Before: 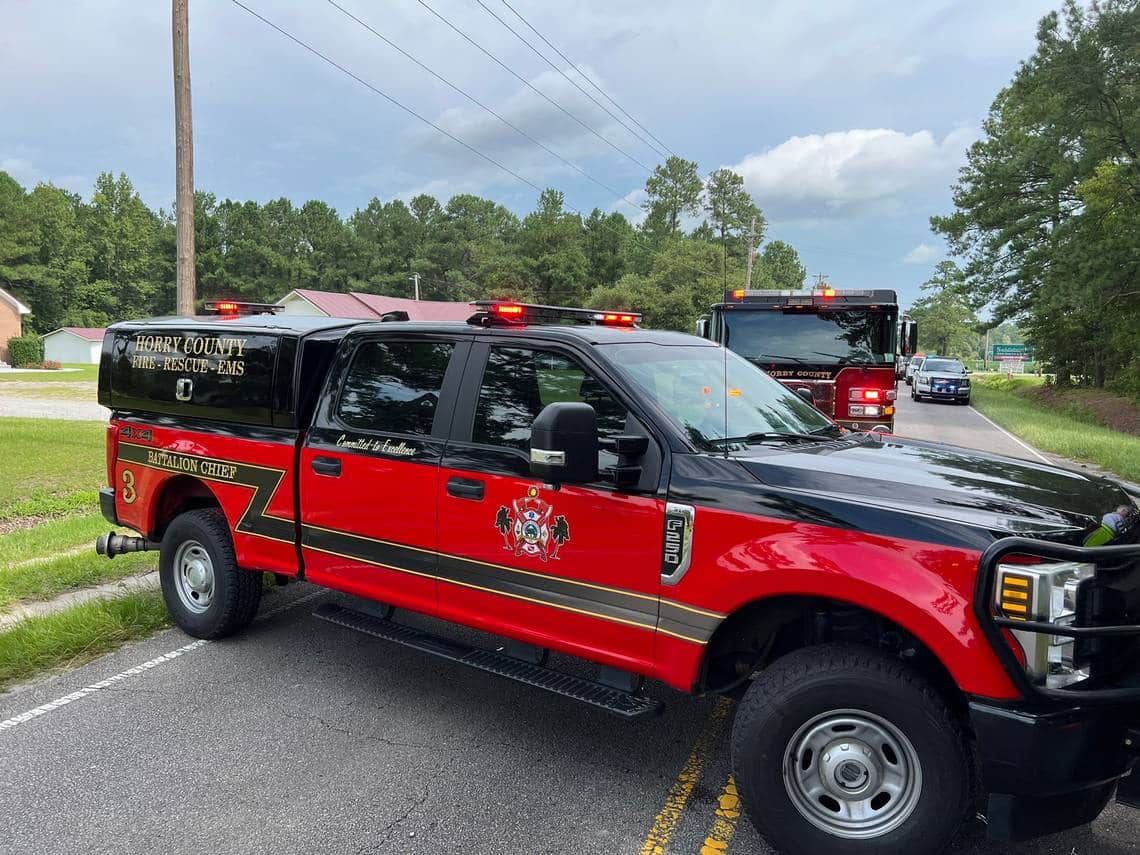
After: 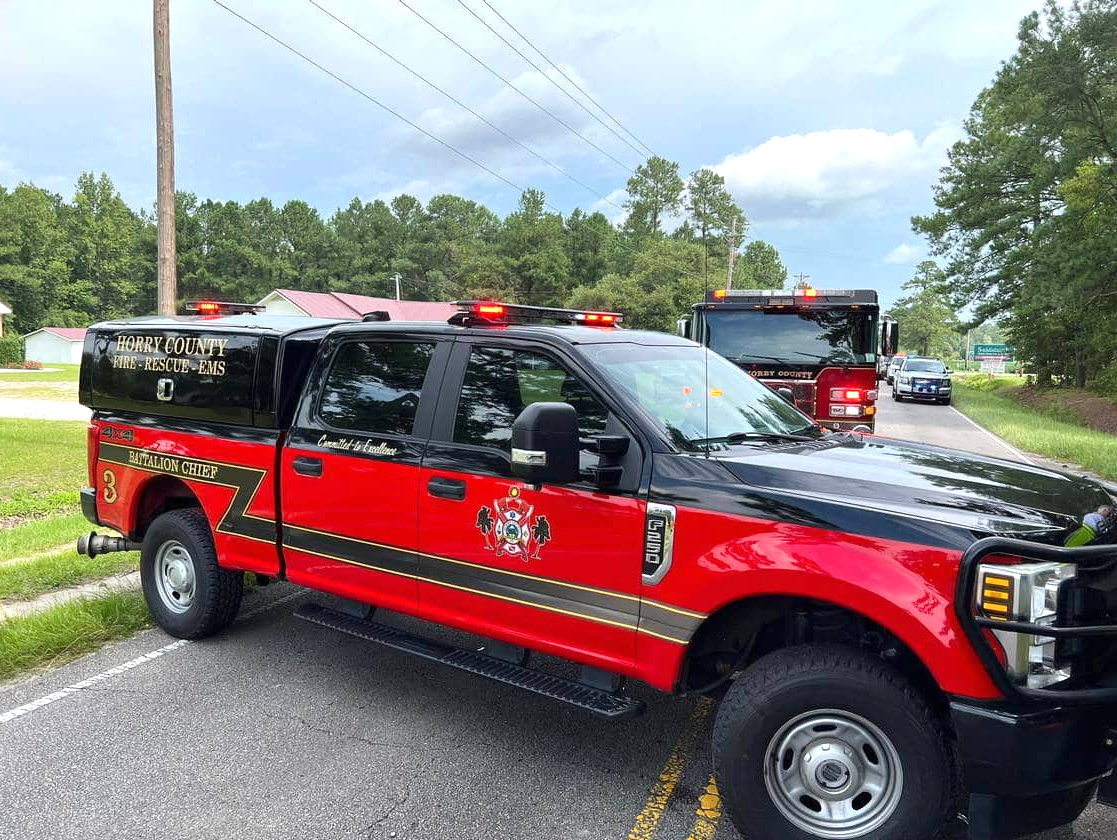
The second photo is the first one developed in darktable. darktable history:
crop: left 1.717%, right 0.287%, bottom 1.719%
exposure: black level correction 0, exposure 0.499 EV, compensate exposure bias true, compensate highlight preservation false
